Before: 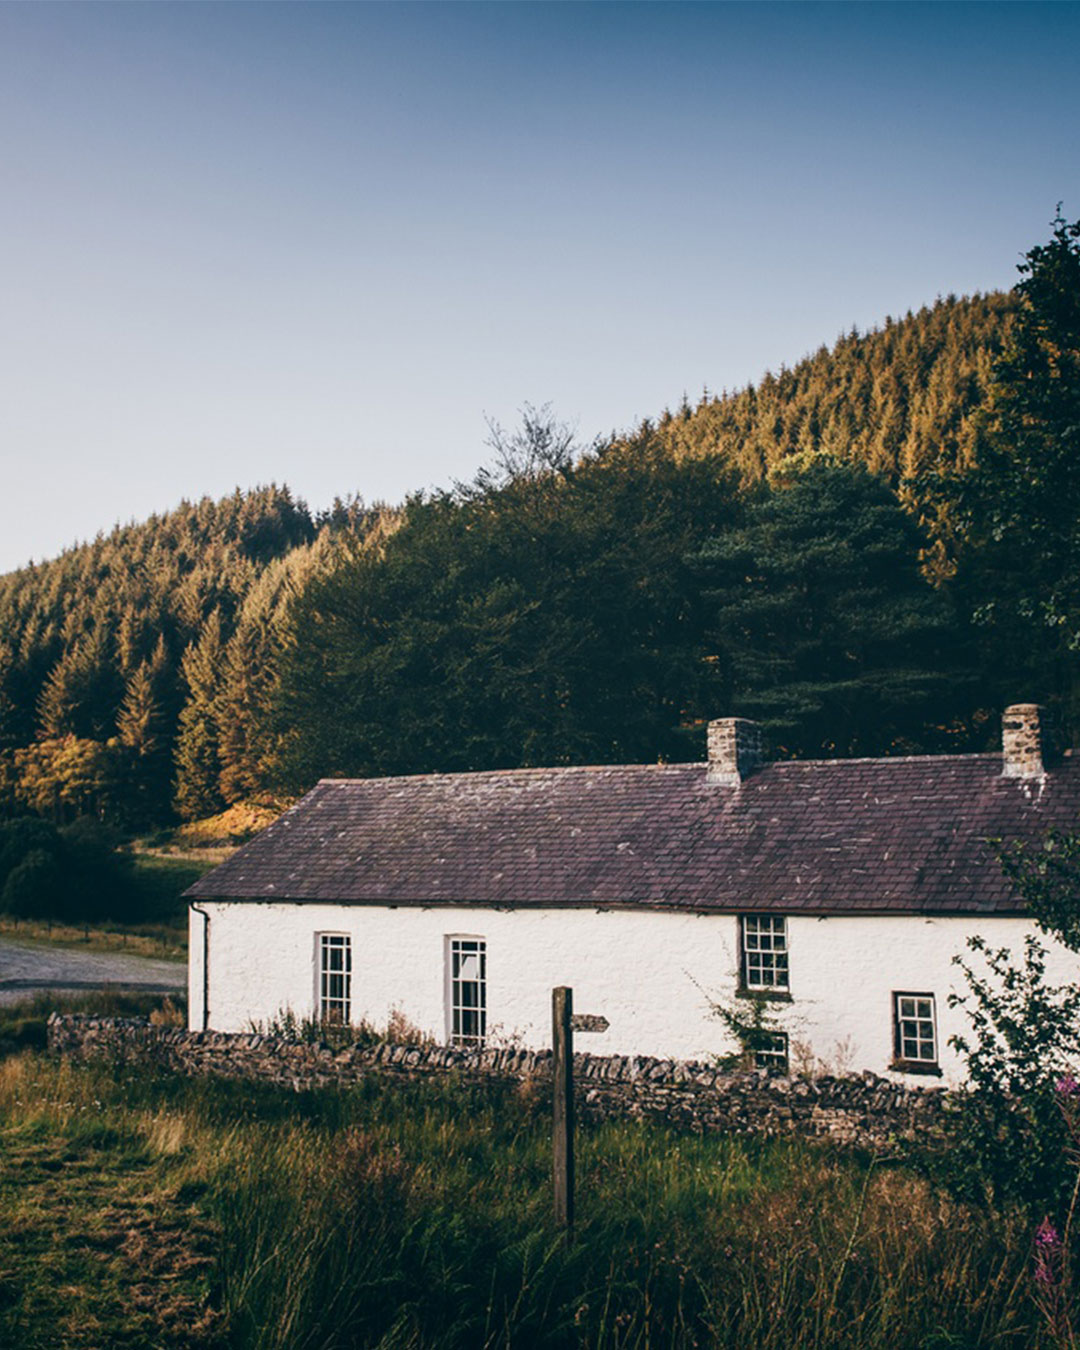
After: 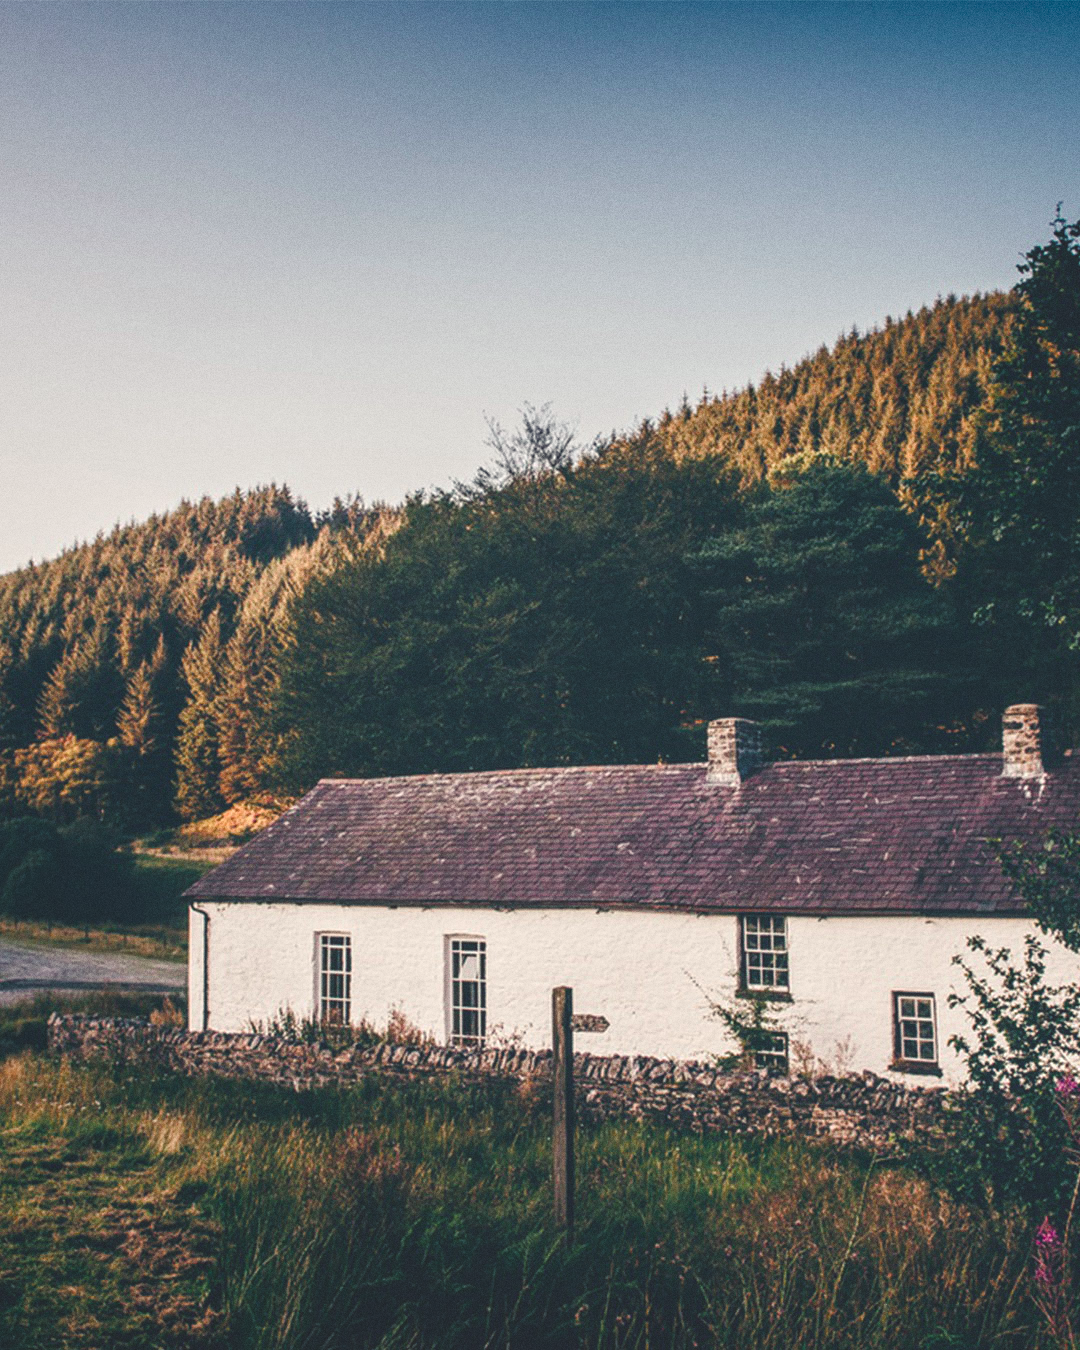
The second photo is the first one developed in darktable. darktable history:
color balance rgb: shadows lift › chroma 3%, shadows lift › hue 280.8°, power › hue 330°, highlights gain › chroma 3%, highlights gain › hue 75.6°, global offset › luminance 2%, perceptual saturation grading › global saturation 20%, perceptual saturation grading › highlights -25%, perceptual saturation grading › shadows 50%, global vibrance 20.33%
grain: coarseness 0.09 ISO
local contrast: on, module defaults
color contrast: blue-yellow contrast 0.7
